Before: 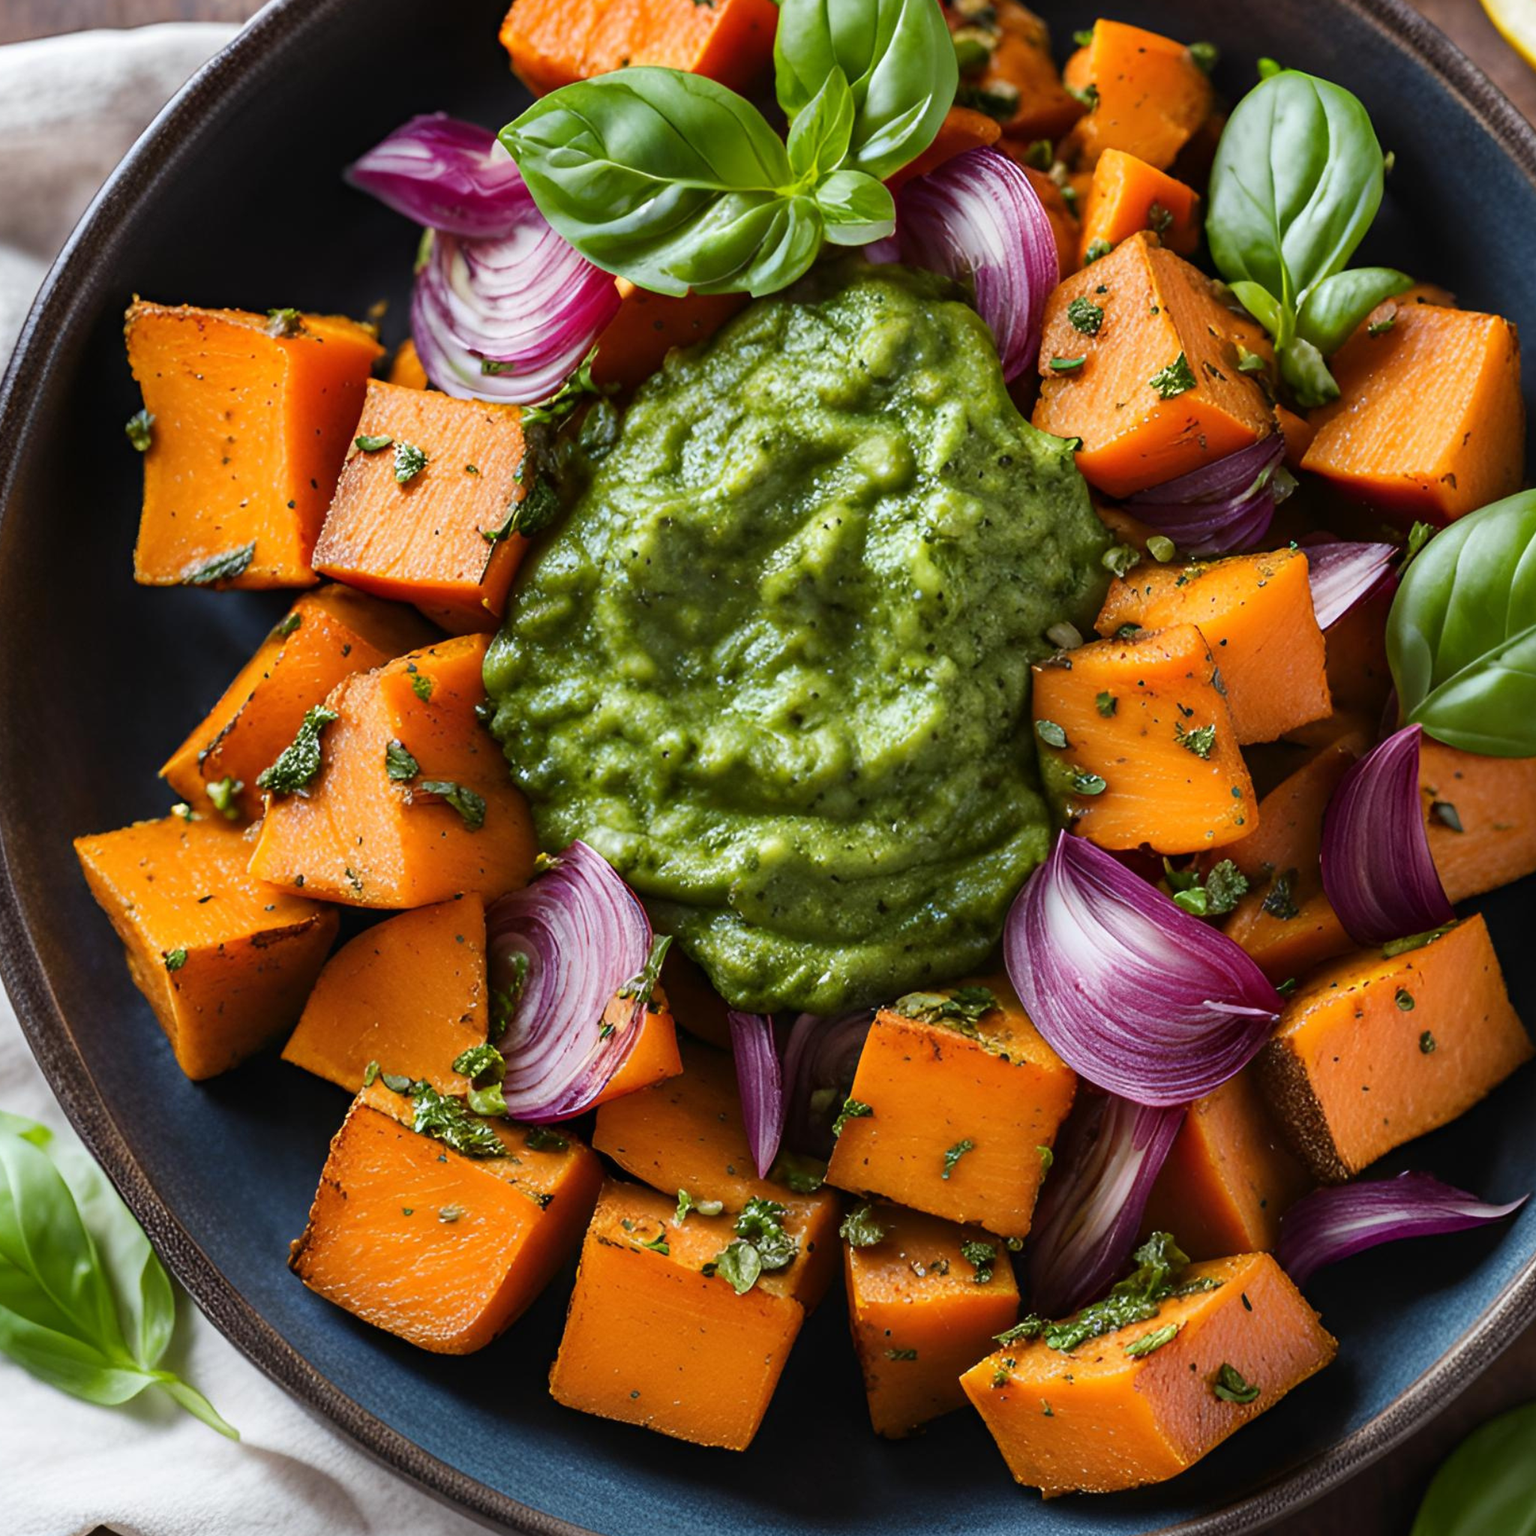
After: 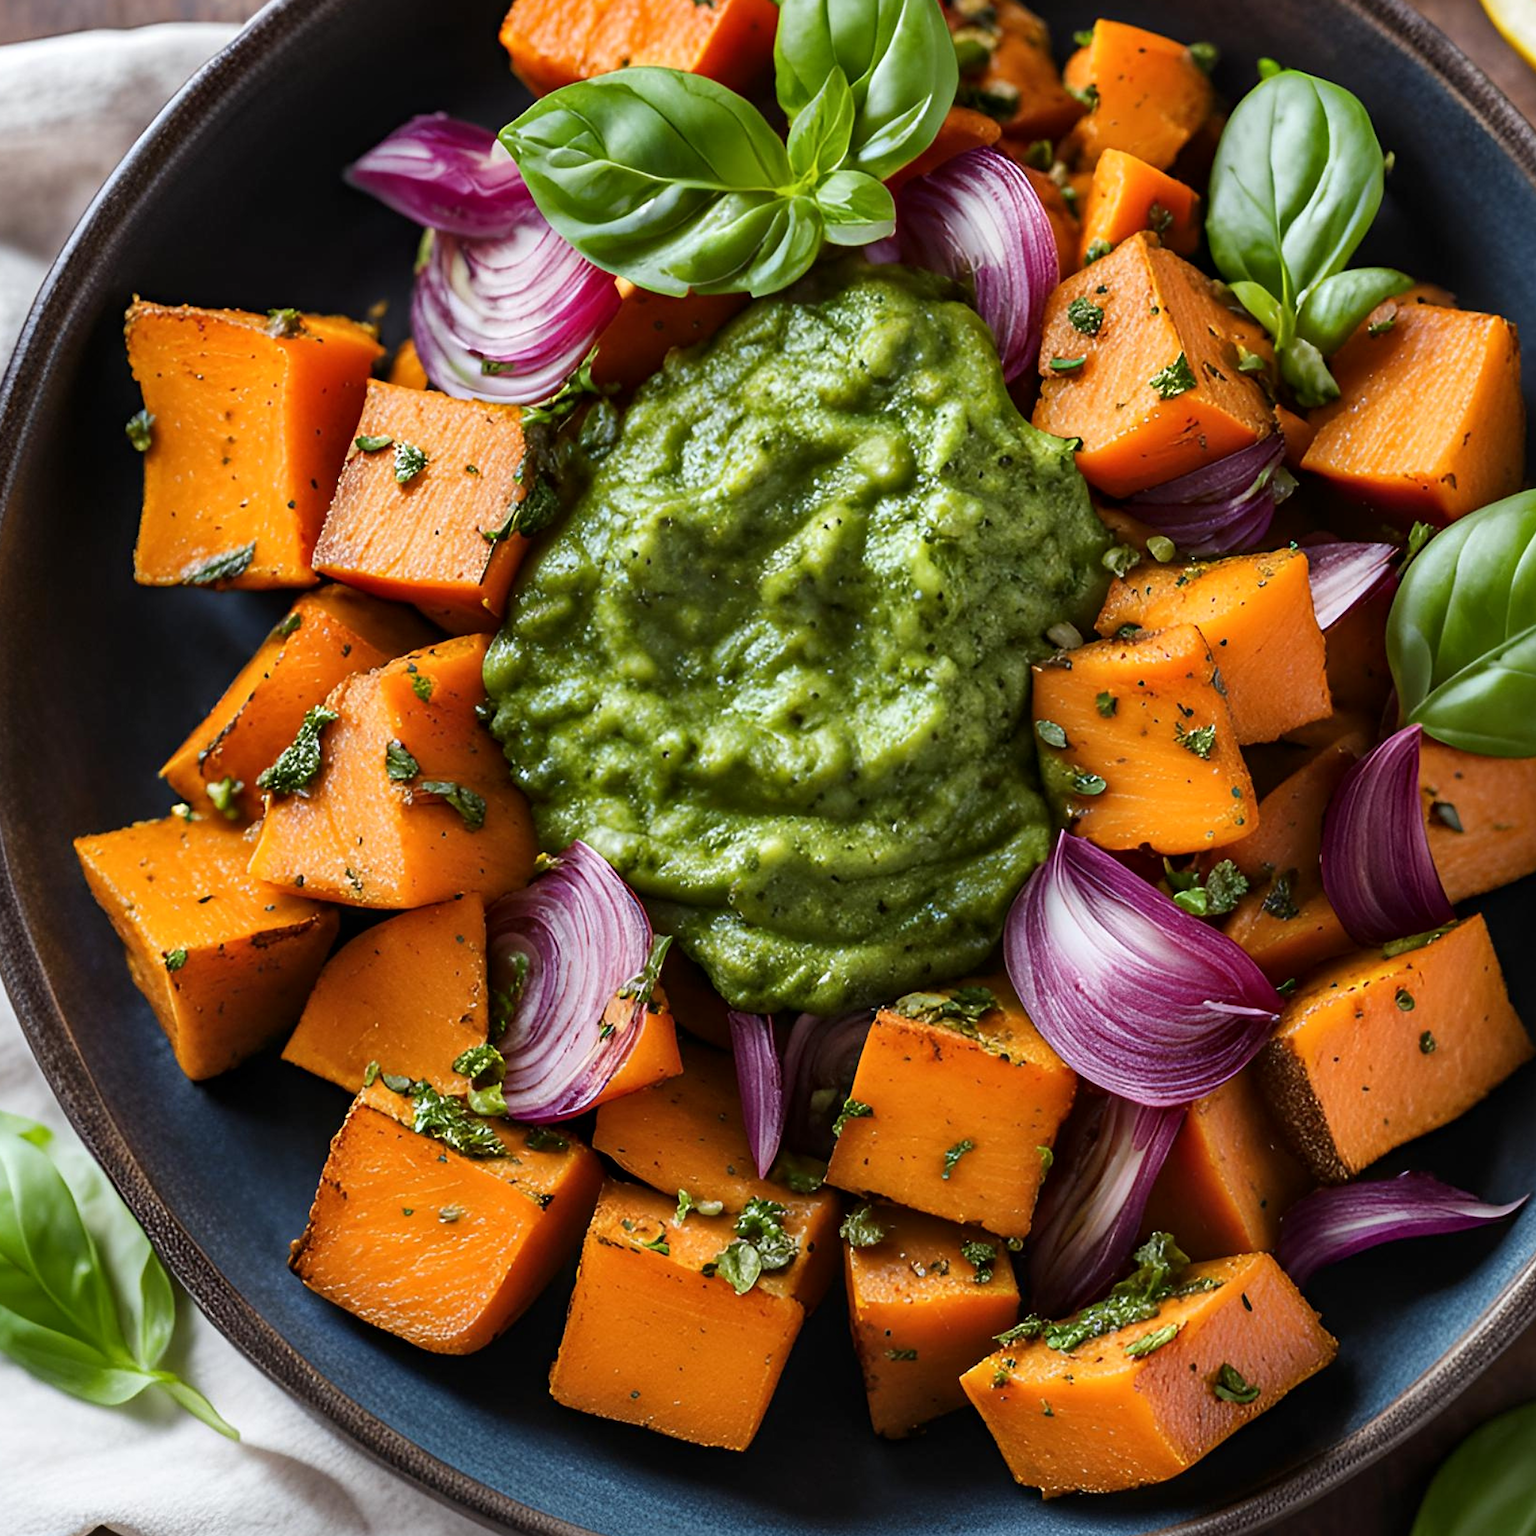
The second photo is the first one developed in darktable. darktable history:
sharpen: amount 0.211
local contrast: mode bilateral grid, contrast 20, coarseness 49, detail 119%, midtone range 0.2
